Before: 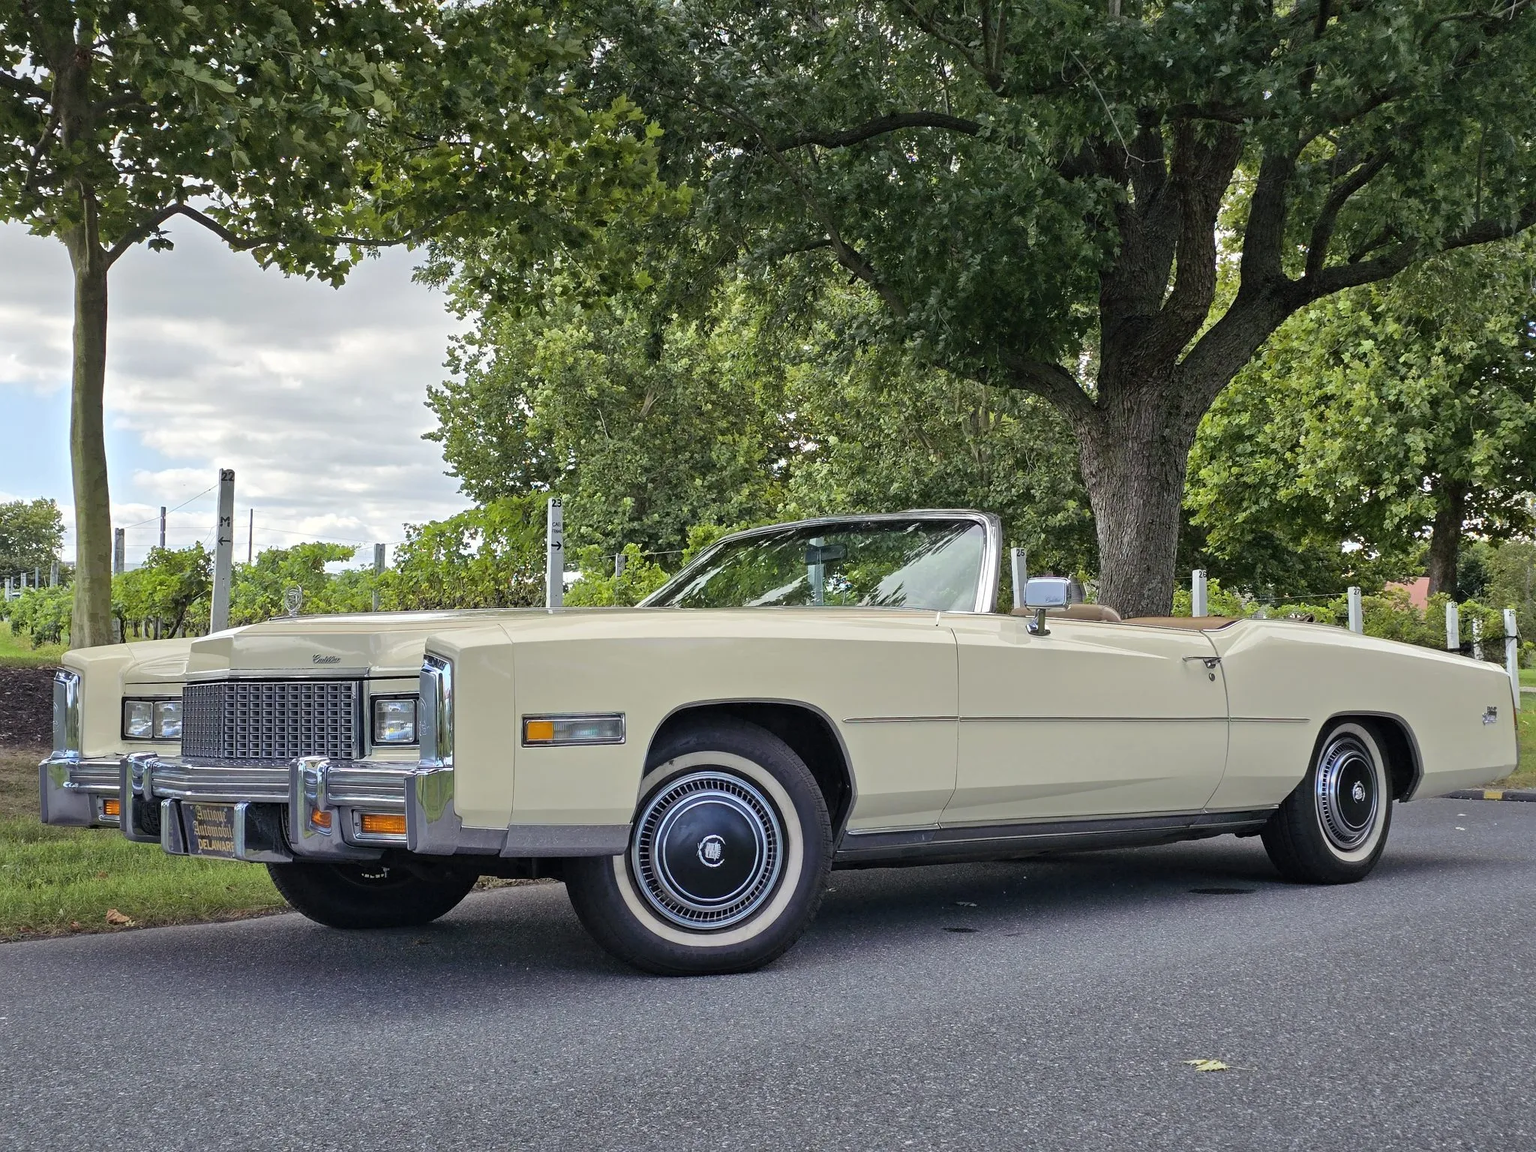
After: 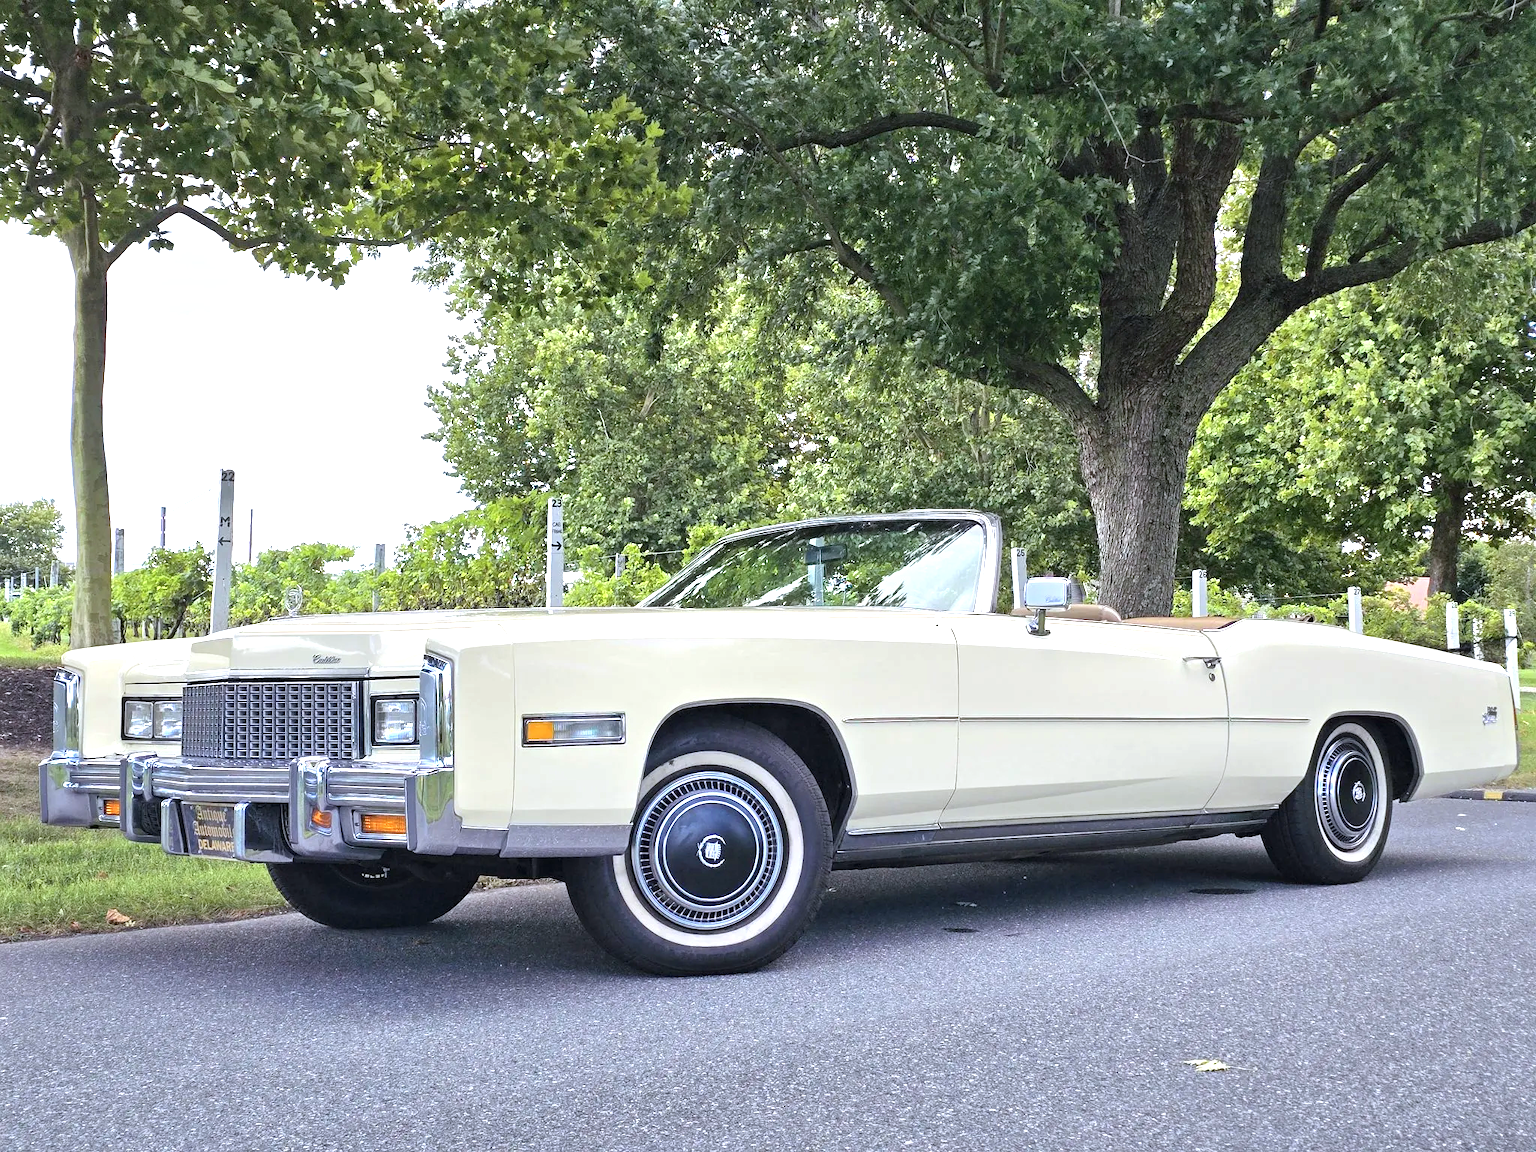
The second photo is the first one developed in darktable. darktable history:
exposure: exposure 1.059 EV, compensate highlight preservation false
color calibration: illuminant as shot in camera, x 0.358, y 0.373, temperature 4628.91 K
